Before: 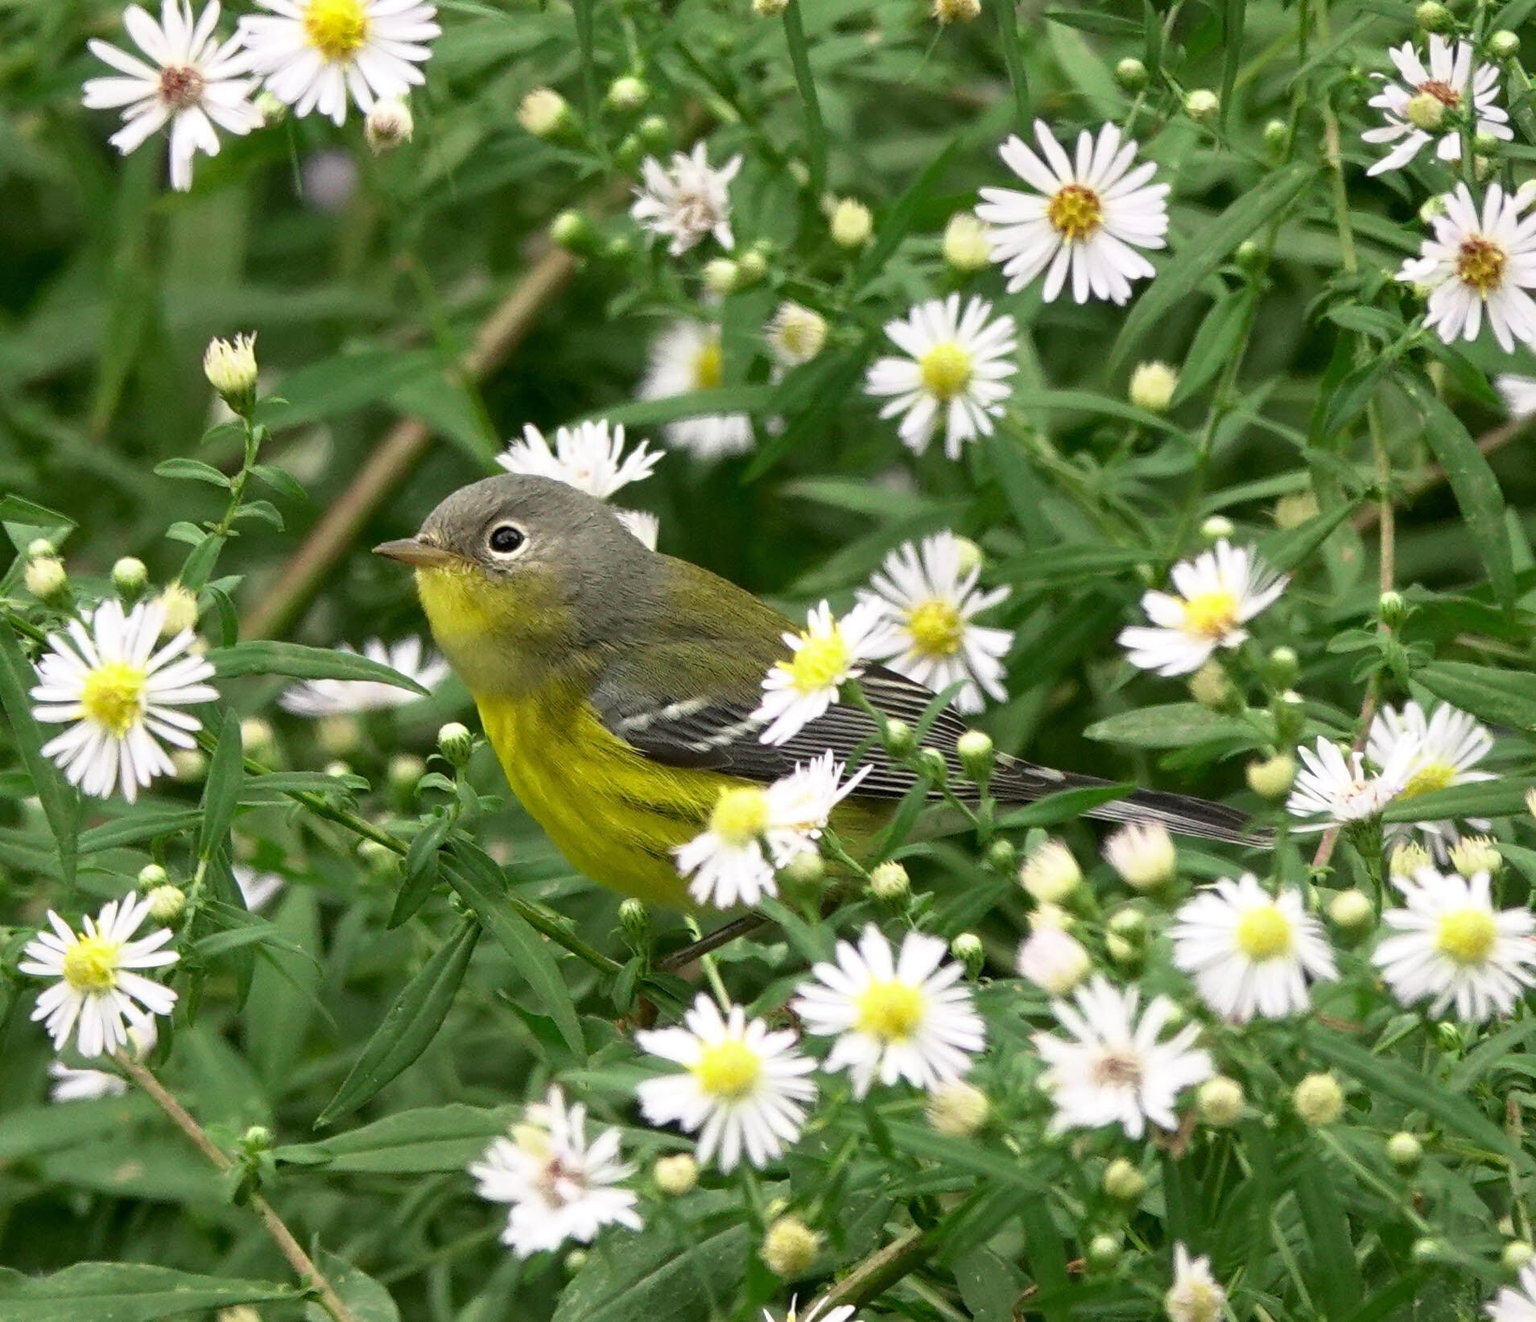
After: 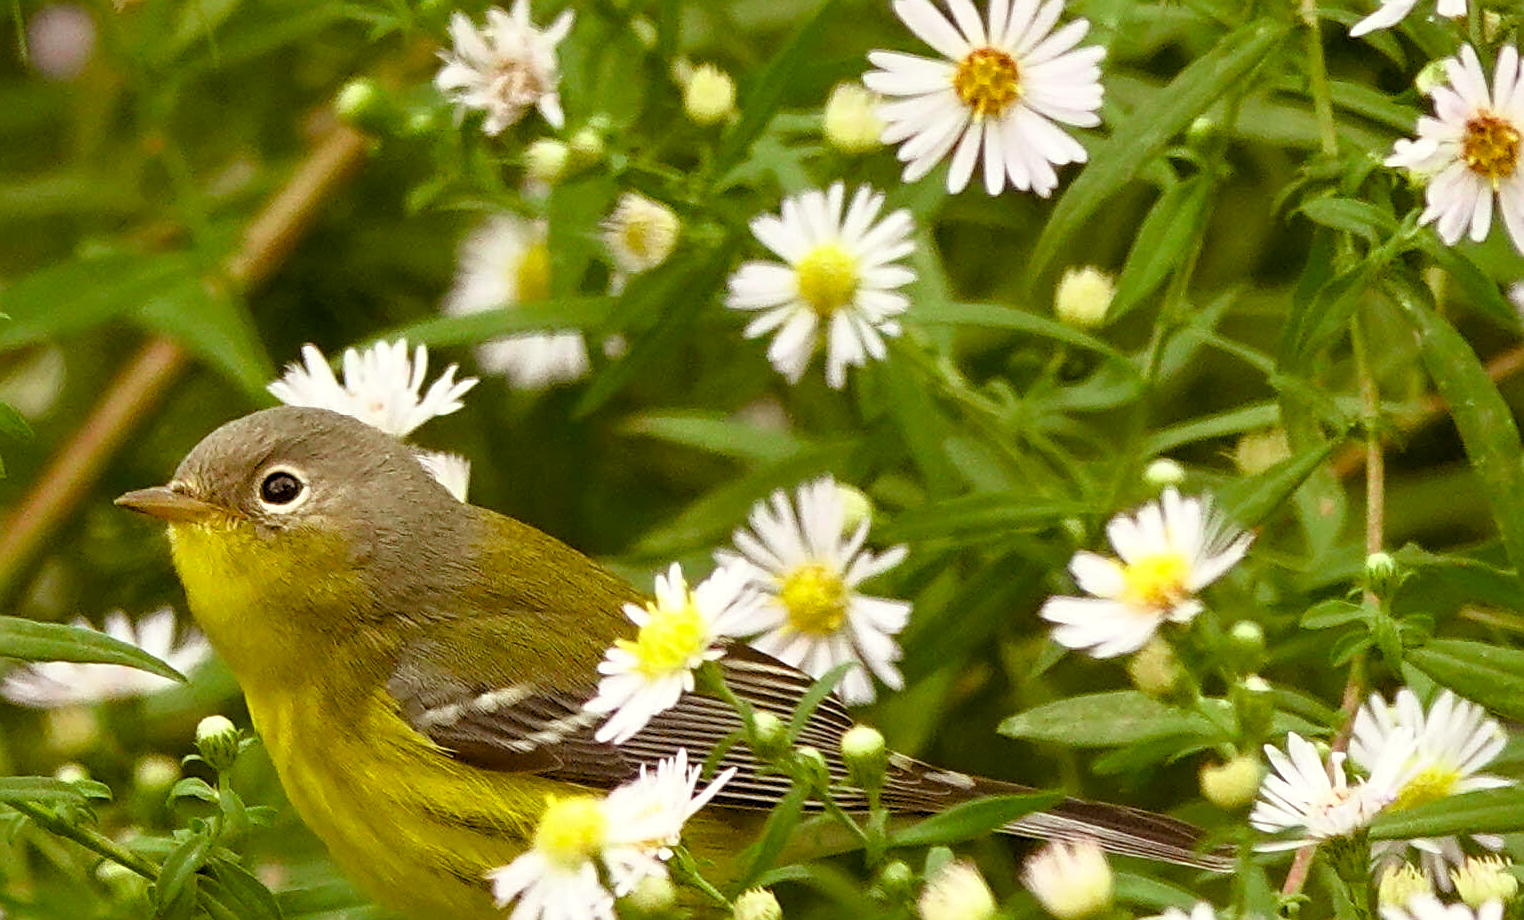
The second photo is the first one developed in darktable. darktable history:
sharpen: on, module defaults
crop: left 18.269%, top 11.099%, right 1.846%, bottom 32.814%
color balance rgb: power › luminance 9.931%, power › chroma 2.821%, power › hue 56.7°, global offset › hue 172.12°, perceptual saturation grading › global saturation 20%, perceptual saturation grading › highlights -25.46%, perceptual saturation grading › shadows 24.463%, global vibrance 25.569%
